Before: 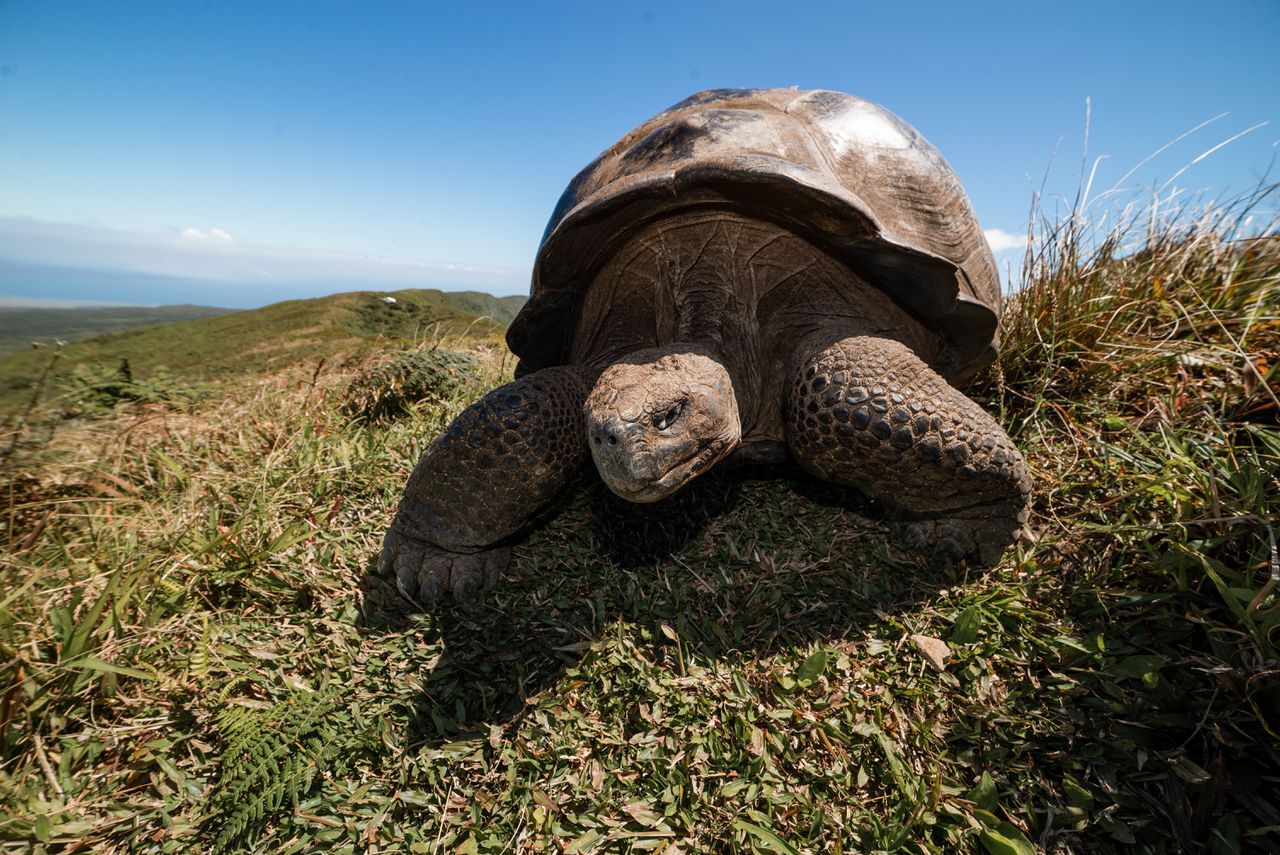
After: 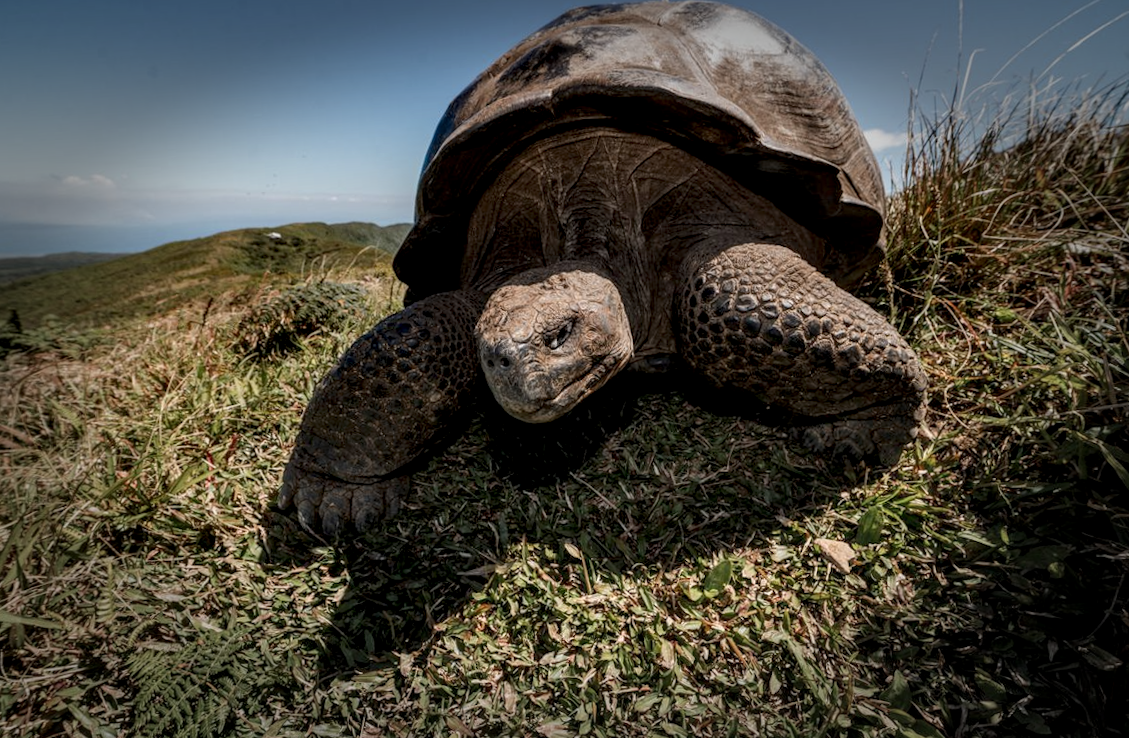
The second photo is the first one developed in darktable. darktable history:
local contrast: detail 160%
crop and rotate: angle 1.96°, left 5.673%, top 5.673%
graduated density: rotation 5.63°, offset 76.9
rotate and perspective: rotation -1.42°, crop left 0.016, crop right 0.984, crop top 0.035, crop bottom 0.965
vignetting: fall-off start 66.7%, fall-off radius 39.74%, brightness -0.576, saturation -0.258, automatic ratio true, width/height ratio 0.671, dithering 16-bit output
color balance rgb: contrast -10%
white balance: emerald 1
